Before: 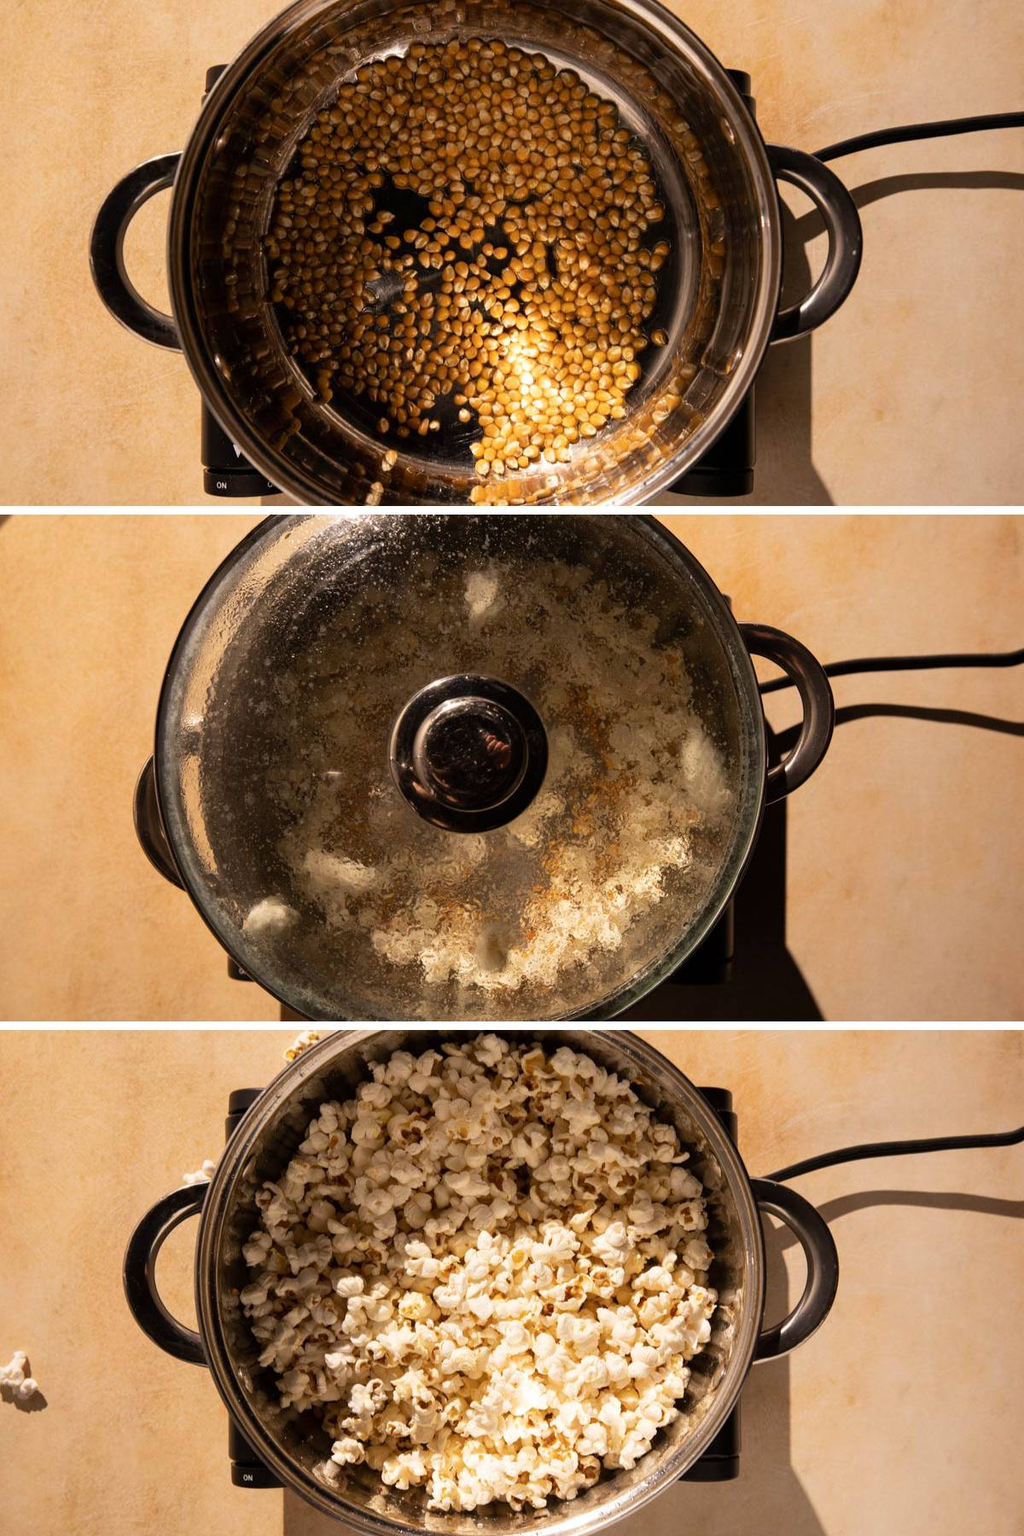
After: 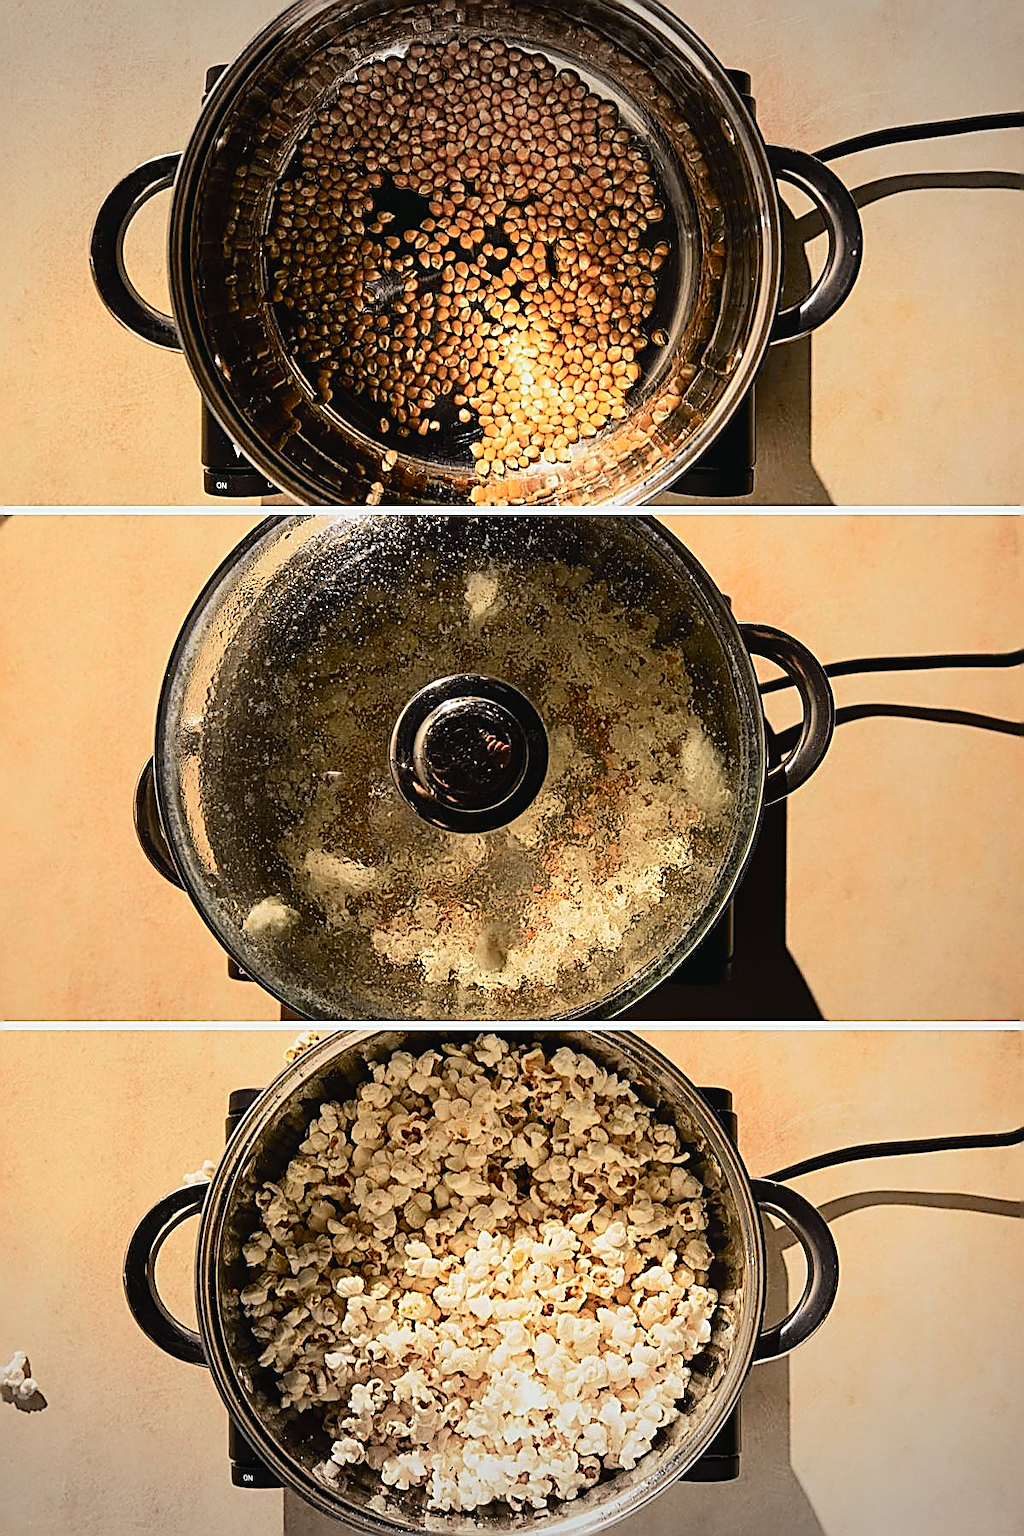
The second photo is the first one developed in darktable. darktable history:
sharpen: amount 2
tone curve: curves: ch0 [(0, 0.022) (0.114, 0.096) (0.282, 0.299) (0.456, 0.51) (0.613, 0.693) (0.786, 0.843) (0.999, 0.949)]; ch1 [(0, 0) (0.384, 0.365) (0.463, 0.447) (0.486, 0.474) (0.503, 0.5) (0.535, 0.522) (0.555, 0.546) (0.593, 0.599) (0.755, 0.793) (1, 1)]; ch2 [(0, 0) (0.369, 0.375) (0.449, 0.434) (0.501, 0.5) (0.528, 0.517) (0.561, 0.57) (0.612, 0.631) (0.668, 0.659) (1, 1)], color space Lab, independent channels, preserve colors none
base curve: curves: ch0 [(0, 0) (0.235, 0.266) (0.503, 0.496) (0.786, 0.72) (1, 1)]
vignetting: fall-off start 100%, brightness -0.282, width/height ratio 1.31
